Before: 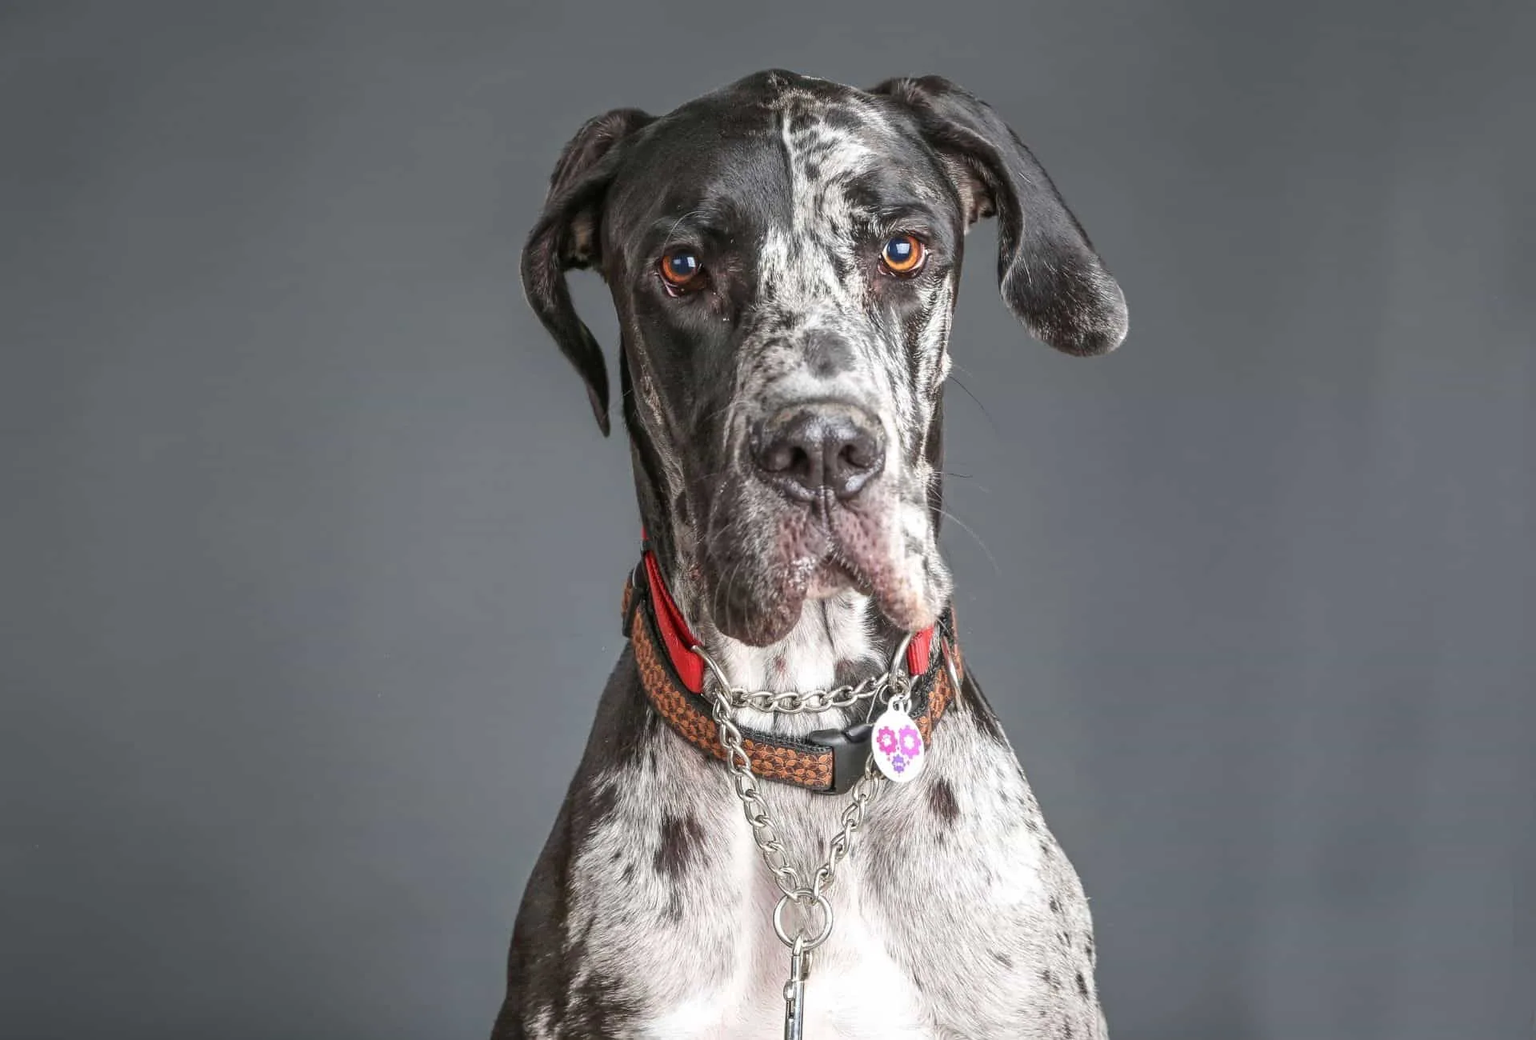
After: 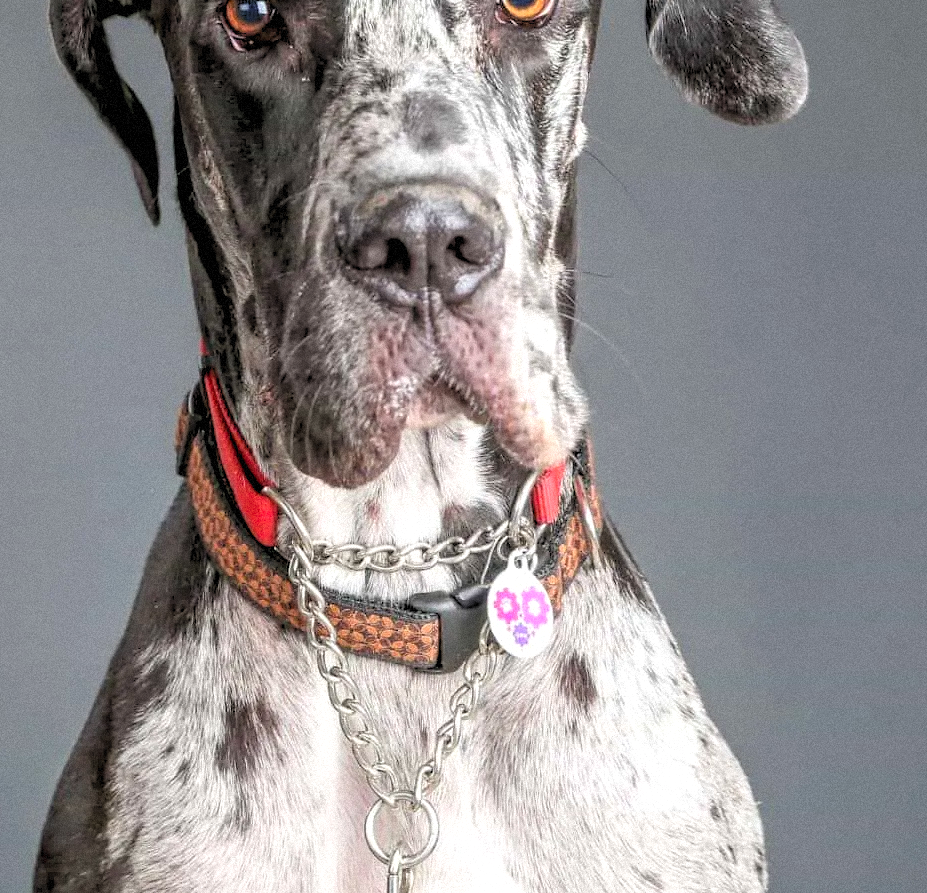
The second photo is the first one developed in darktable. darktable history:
color zones: curves: ch0 [(0, 0.5) (0.143, 0.5) (0.286, 0.5) (0.429, 0.5) (0.571, 0.5) (0.714, 0.476) (0.857, 0.5) (1, 0.5)]; ch2 [(0, 0.5) (0.143, 0.5) (0.286, 0.5) (0.429, 0.5) (0.571, 0.5) (0.714, 0.487) (0.857, 0.5) (1, 0.5)]
tone equalizer: on, module defaults
grain: mid-tones bias 0%
rgb levels: levels [[0.013, 0.434, 0.89], [0, 0.5, 1], [0, 0.5, 1]]
contrast brightness saturation: contrast 0.03, brightness 0.06, saturation 0.13
crop: left 31.379%, top 24.658%, right 20.326%, bottom 6.628%
